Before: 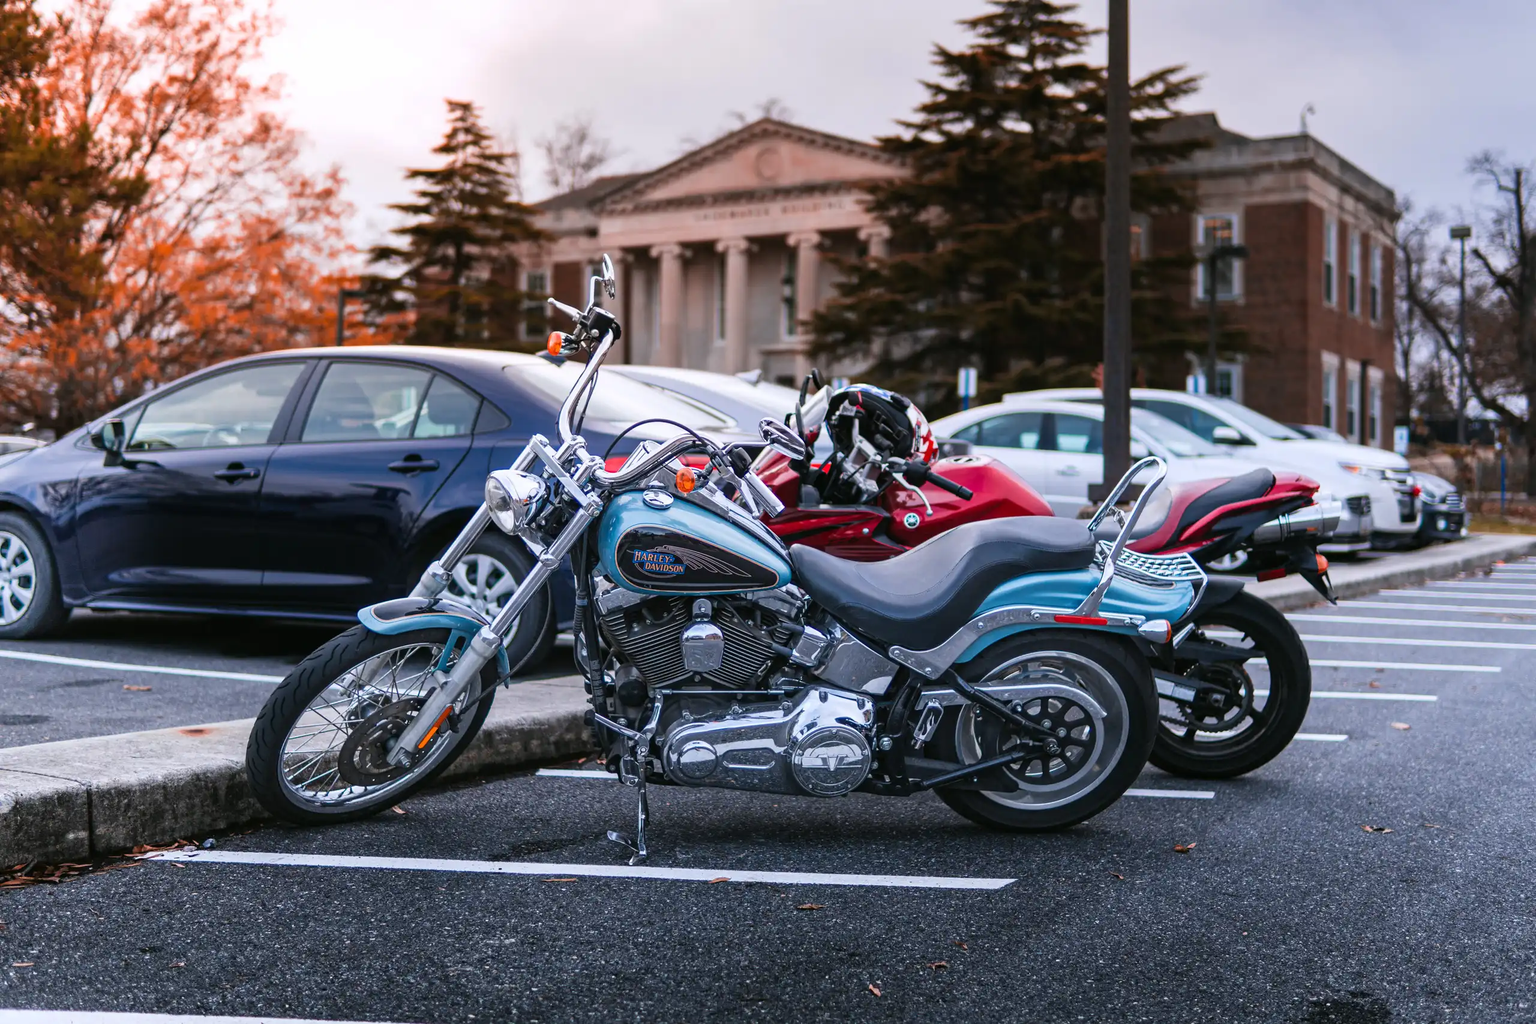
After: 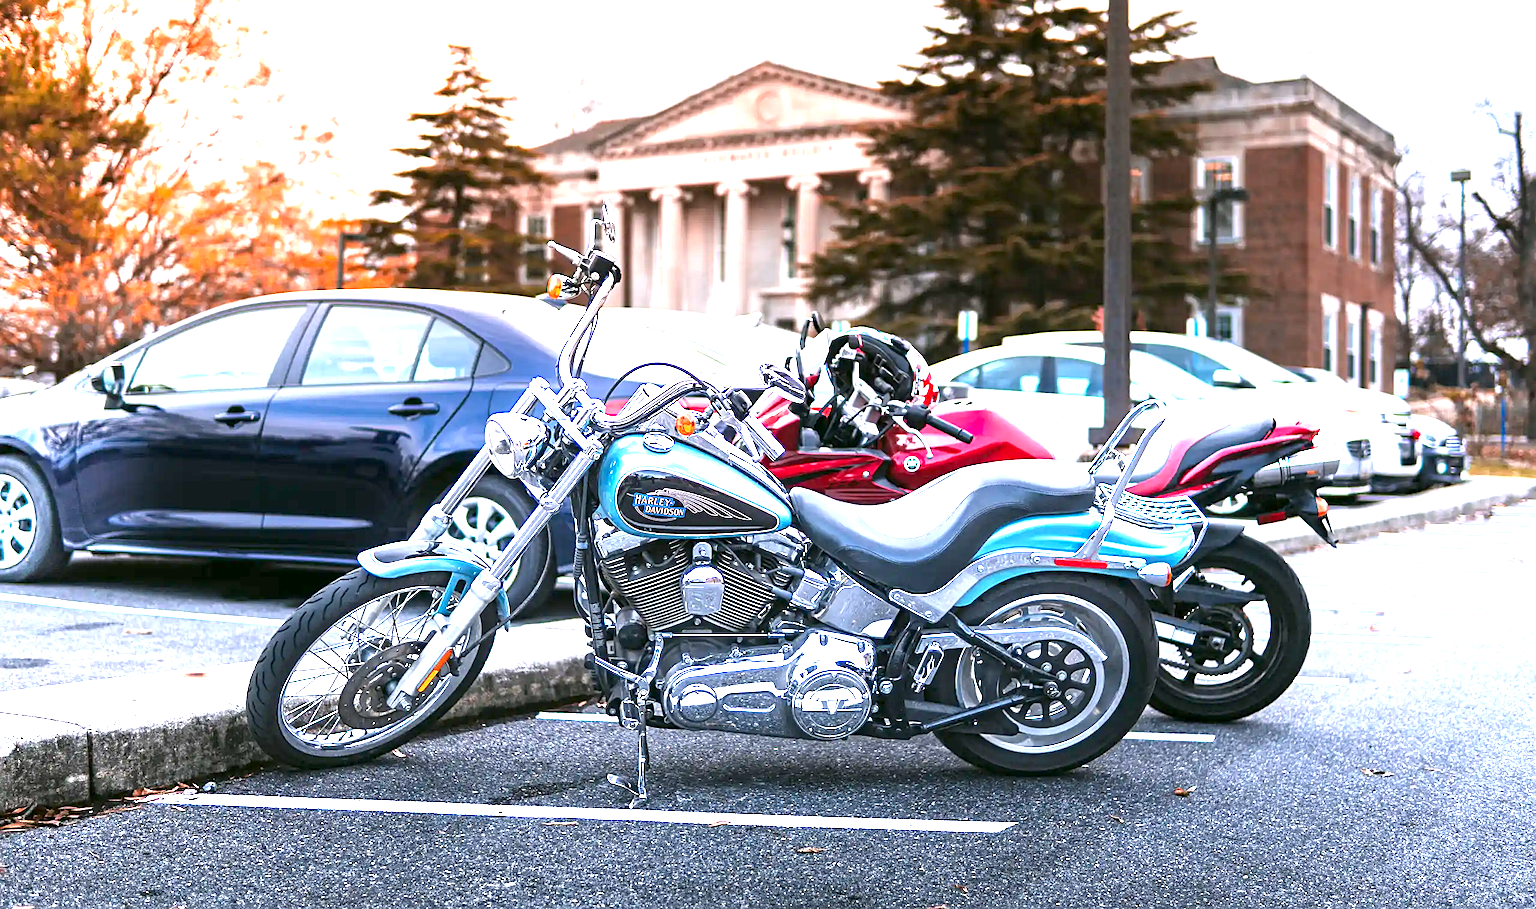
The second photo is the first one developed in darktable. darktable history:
exposure: black level correction 0.001, exposure 2 EV, compensate highlight preservation false
crop and rotate: top 5.609%, bottom 5.609%
sharpen: on, module defaults
